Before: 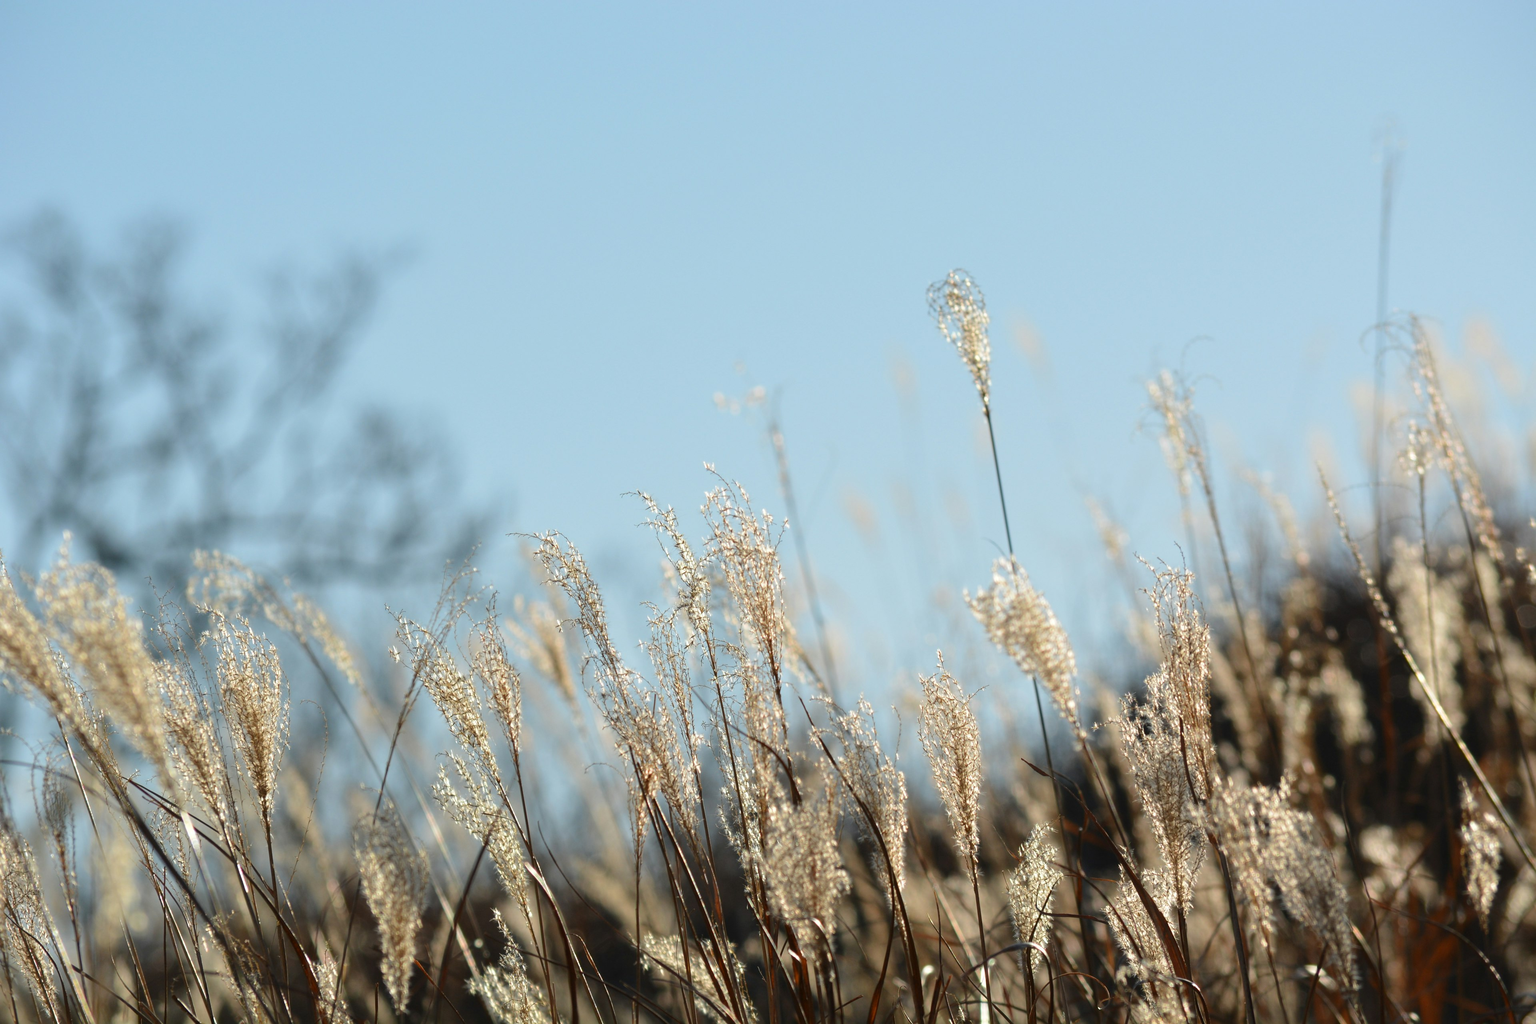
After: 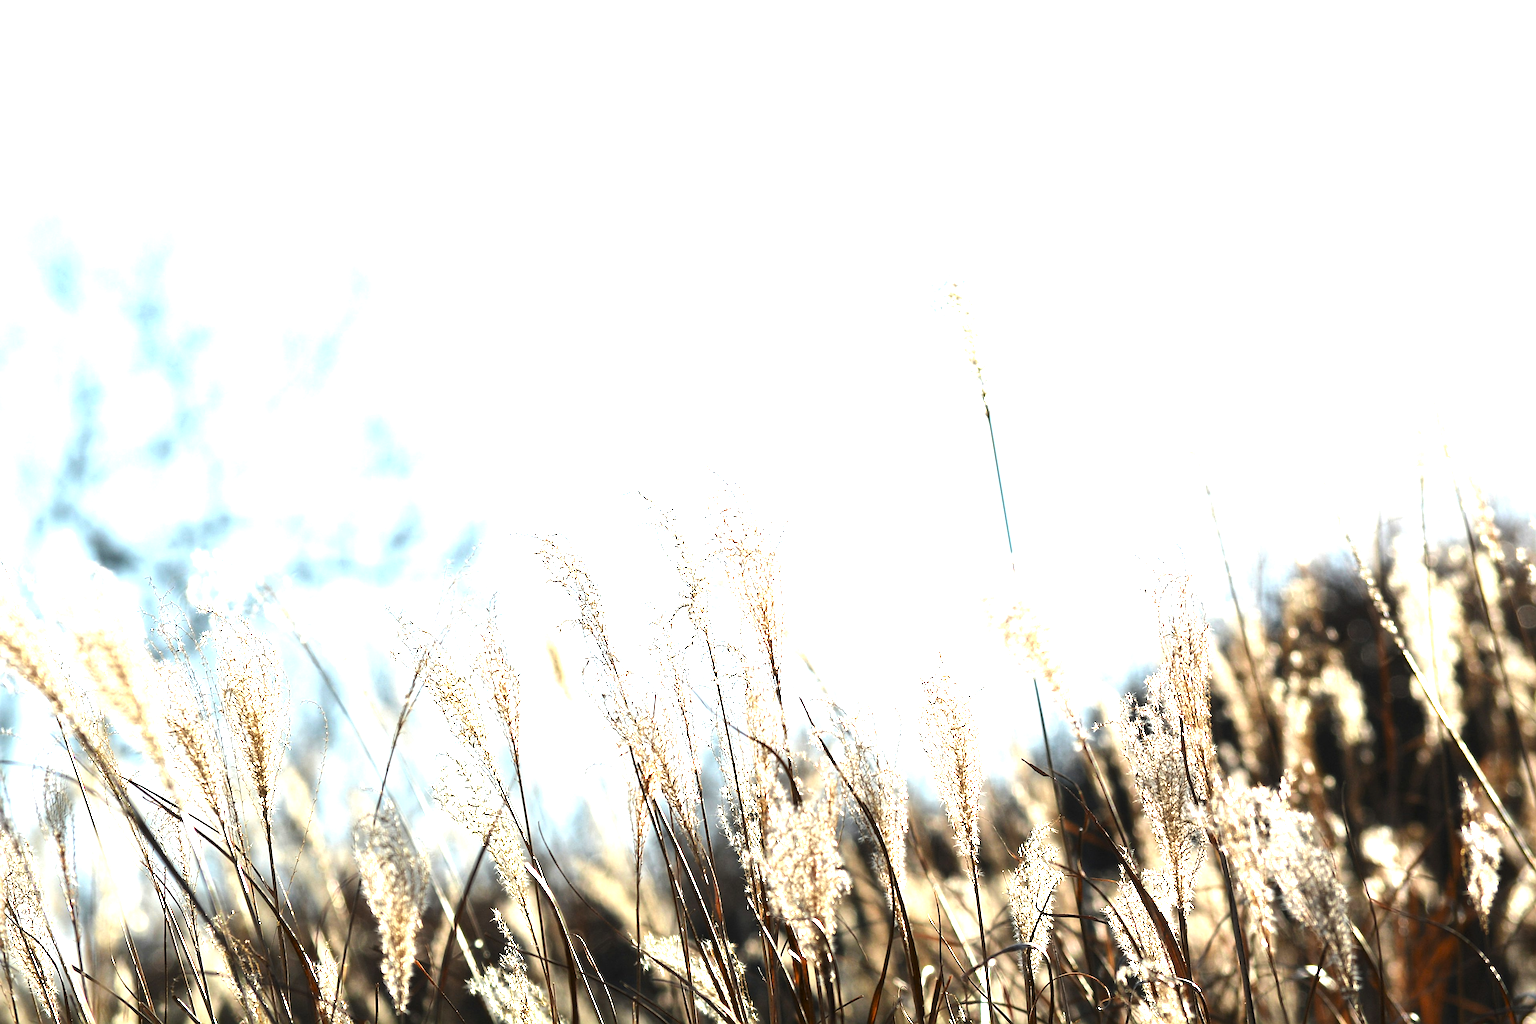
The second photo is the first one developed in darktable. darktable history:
sharpen: amount 0.567
exposure: black level correction 0.001, exposure 1.718 EV, compensate highlight preservation false
levels: black 0.069%, levels [0.029, 0.545, 0.971]
